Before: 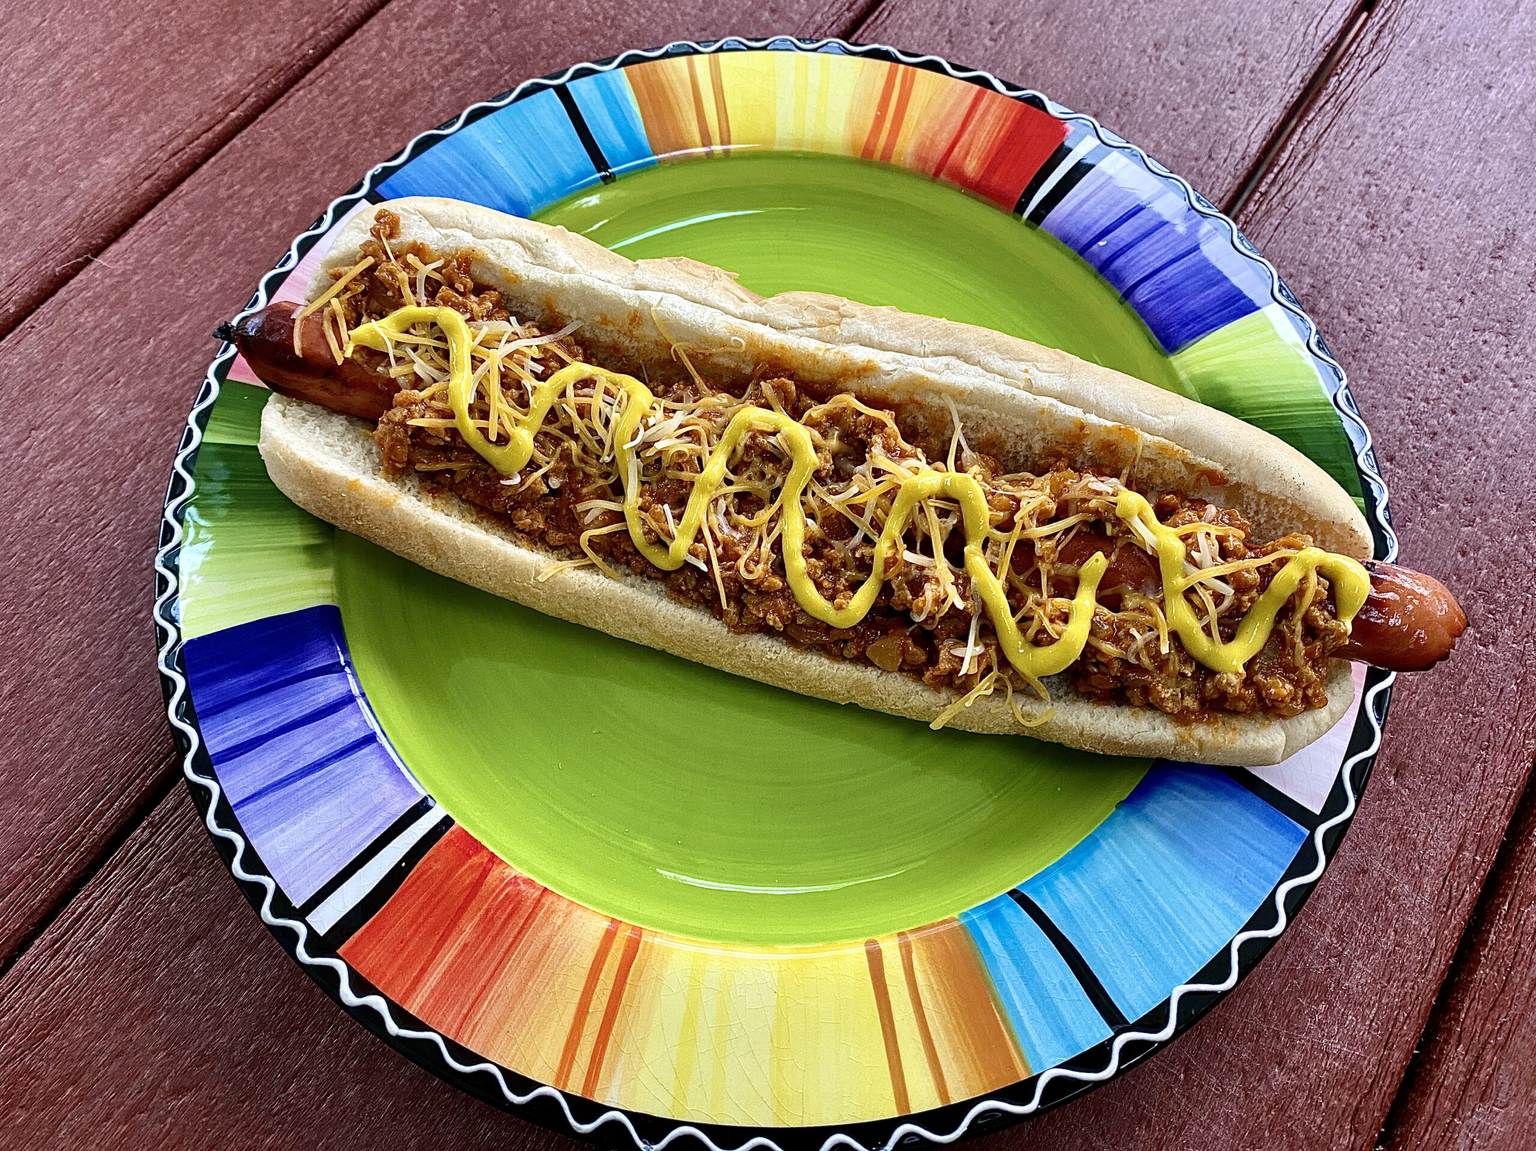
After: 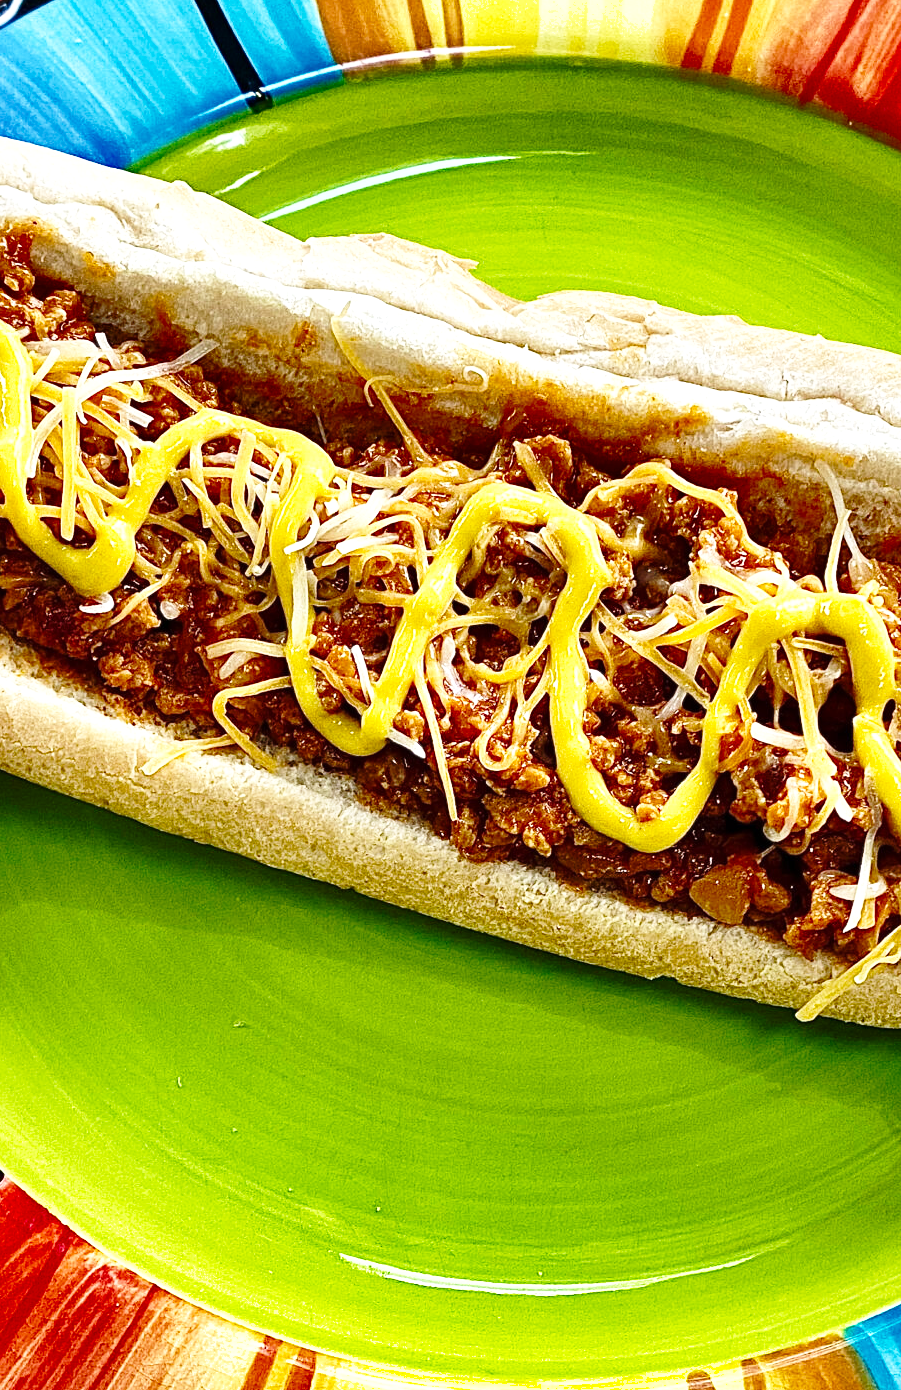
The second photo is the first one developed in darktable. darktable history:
shadows and highlights: radius 171.16, shadows 27, white point adjustment 3.13, highlights -67.95, soften with gaussian
crop and rotate: left 29.476%, top 10.214%, right 35.32%, bottom 17.333%
base curve: curves: ch0 [(0, 0) (0.028, 0.03) (0.121, 0.232) (0.46, 0.748) (0.859, 0.968) (1, 1)], preserve colors none
